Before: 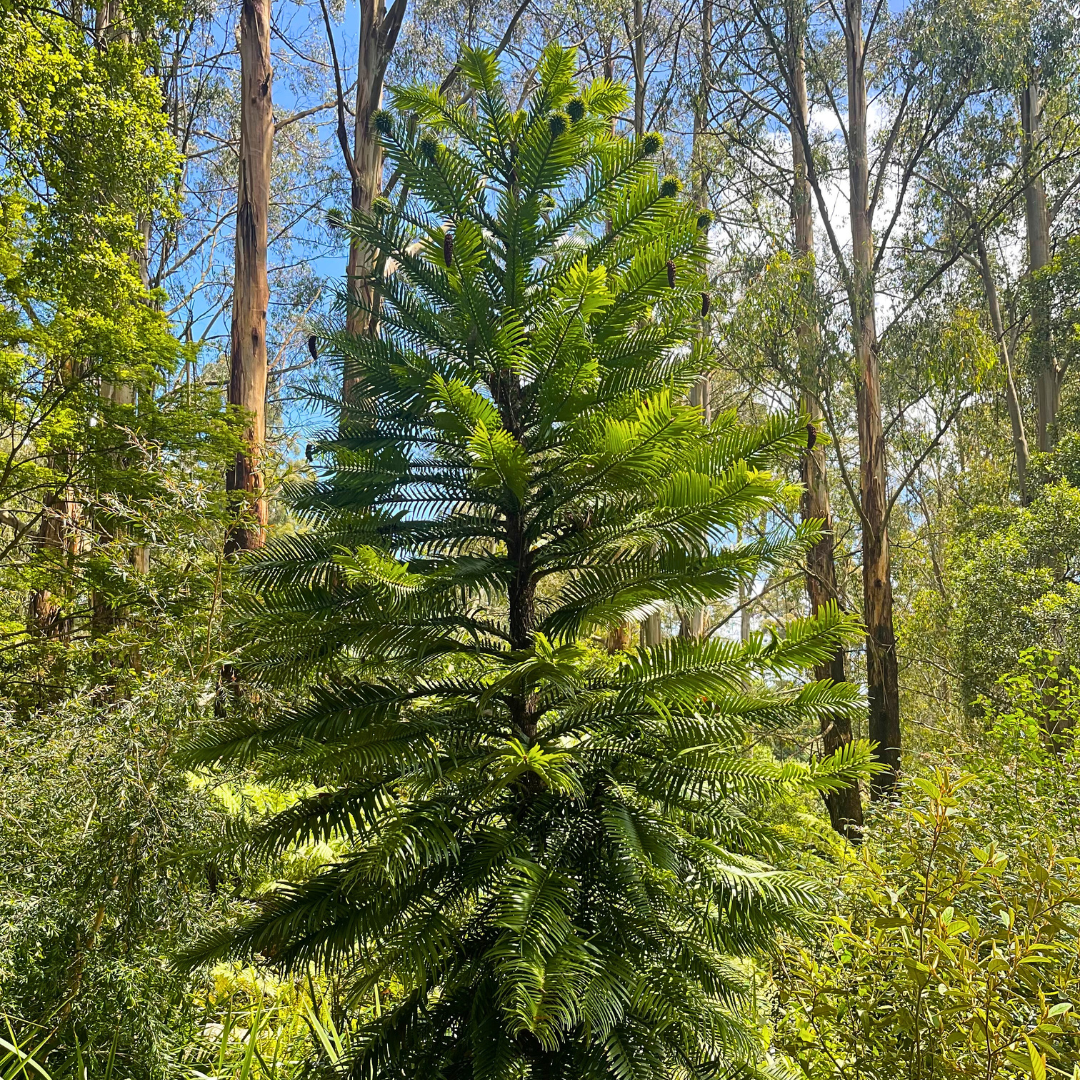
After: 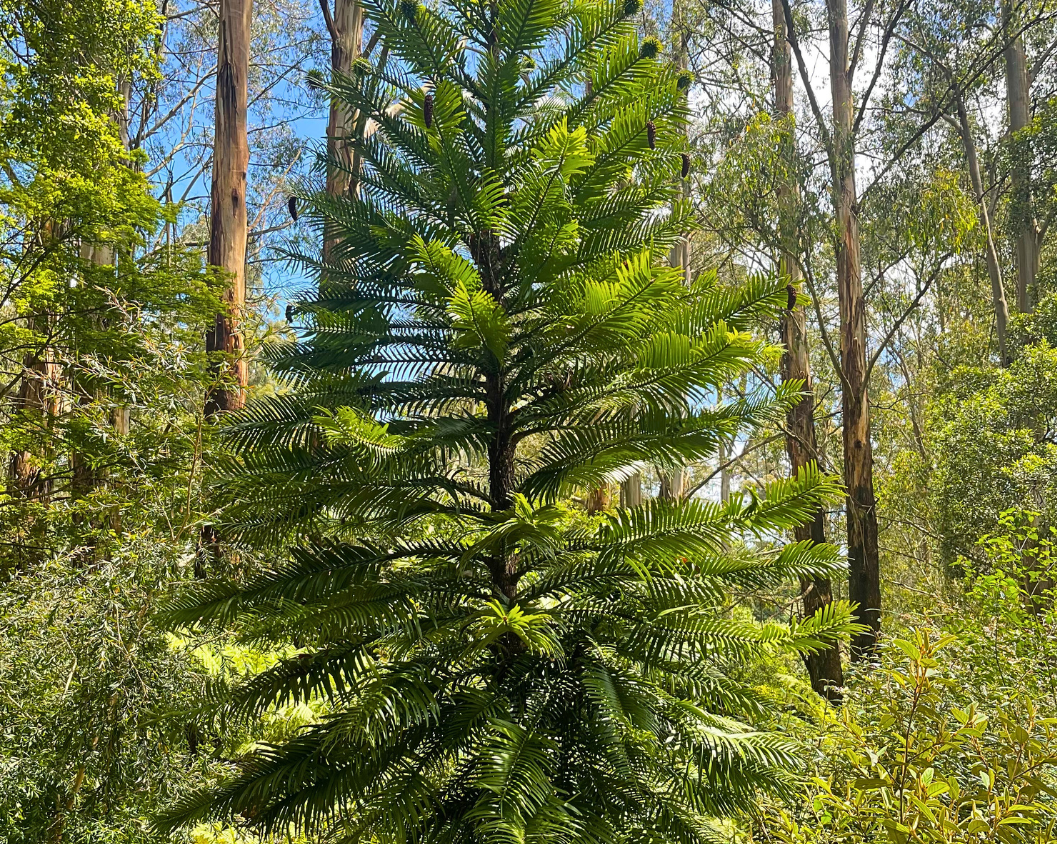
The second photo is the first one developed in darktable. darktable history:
crop and rotate: left 1.862%, top 12.893%, right 0.266%, bottom 8.901%
